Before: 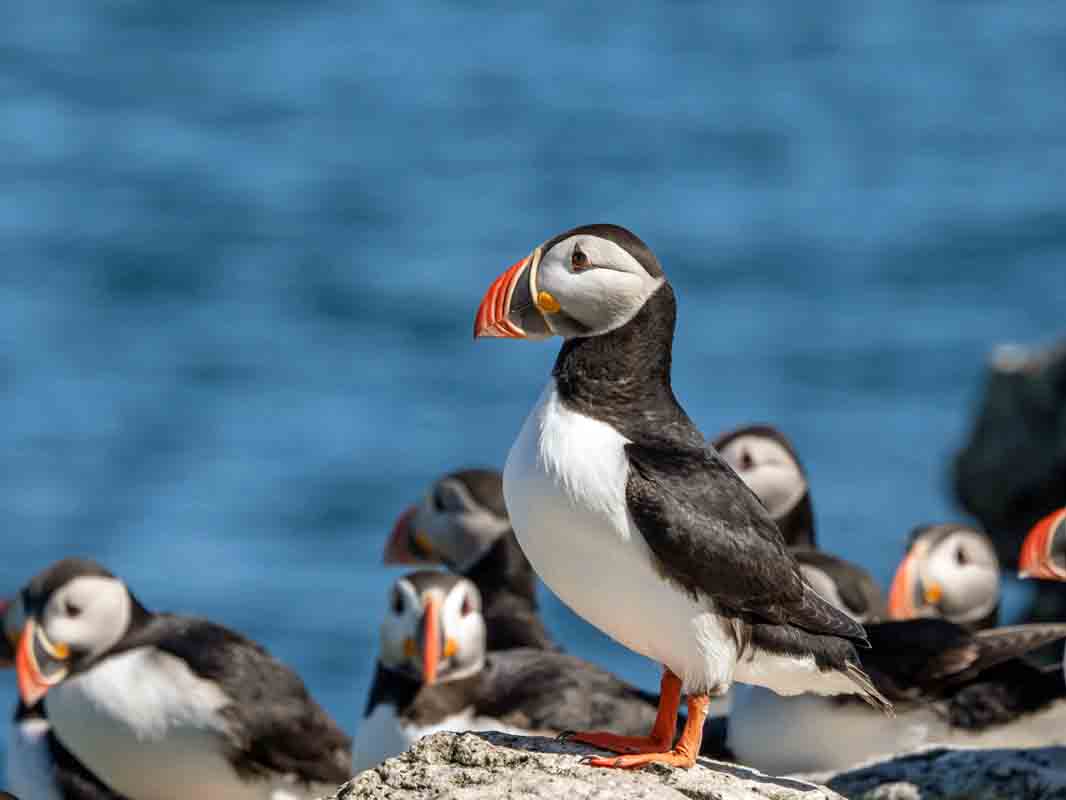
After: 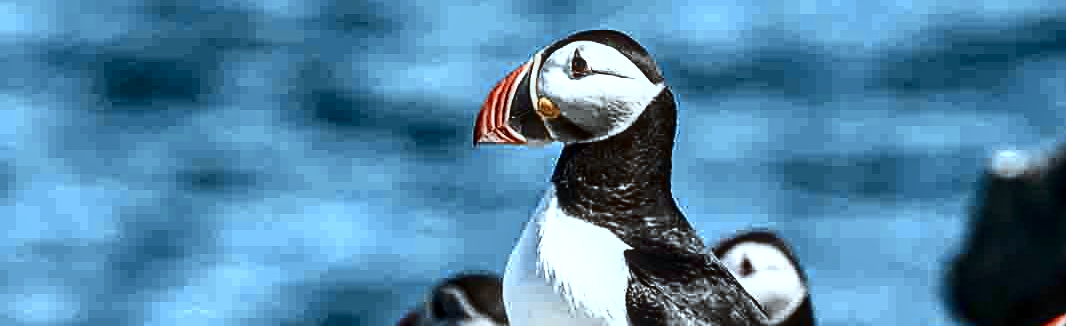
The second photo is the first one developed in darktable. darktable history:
sharpen: on, module defaults
local contrast: on, module defaults
color correction: highlights a* -10.7, highlights b* -19.42
shadows and highlights: low approximation 0.01, soften with gaussian
color zones: curves: ch0 [(0, 0.5) (0.125, 0.4) (0.25, 0.5) (0.375, 0.4) (0.5, 0.4) (0.625, 0.6) (0.75, 0.6) (0.875, 0.5)]; ch1 [(0, 0.35) (0.125, 0.45) (0.25, 0.35) (0.375, 0.35) (0.5, 0.35) (0.625, 0.35) (0.75, 0.45) (0.875, 0.35)]; ch2 [(0, 0.6) (0.125, 0.5) (0.25, 0.5) (0.375, 0.6) (0.5, 0.6) (0.625, 0.5) (0.75, 0.5) (0.875, 0.5)]
exposure: compensate highlight preservation false
tone curve: curves: ch0 [(0, 0) (0.003, 0.003) (0.011, 0.006) (0.025, 0.012) (0.044, 0.02) (0.069, 0.023) (0.1, 0.029) (0.136, 0.037) (0.177, 0.058) (0.224, 0.084) (0.277, 0.137) (0.335, 0.209) (0.399, 0.336) (0.468, 0.478) (0.543, 0.63) (0.623, 0.789) (0.709, 0.903) (0.801, 0.967) (0.898, 0.987) (1, 1)], color space Lab, independent channels, preserve colors none
crop and rotate: top 24.375%, bottom 34.863%
